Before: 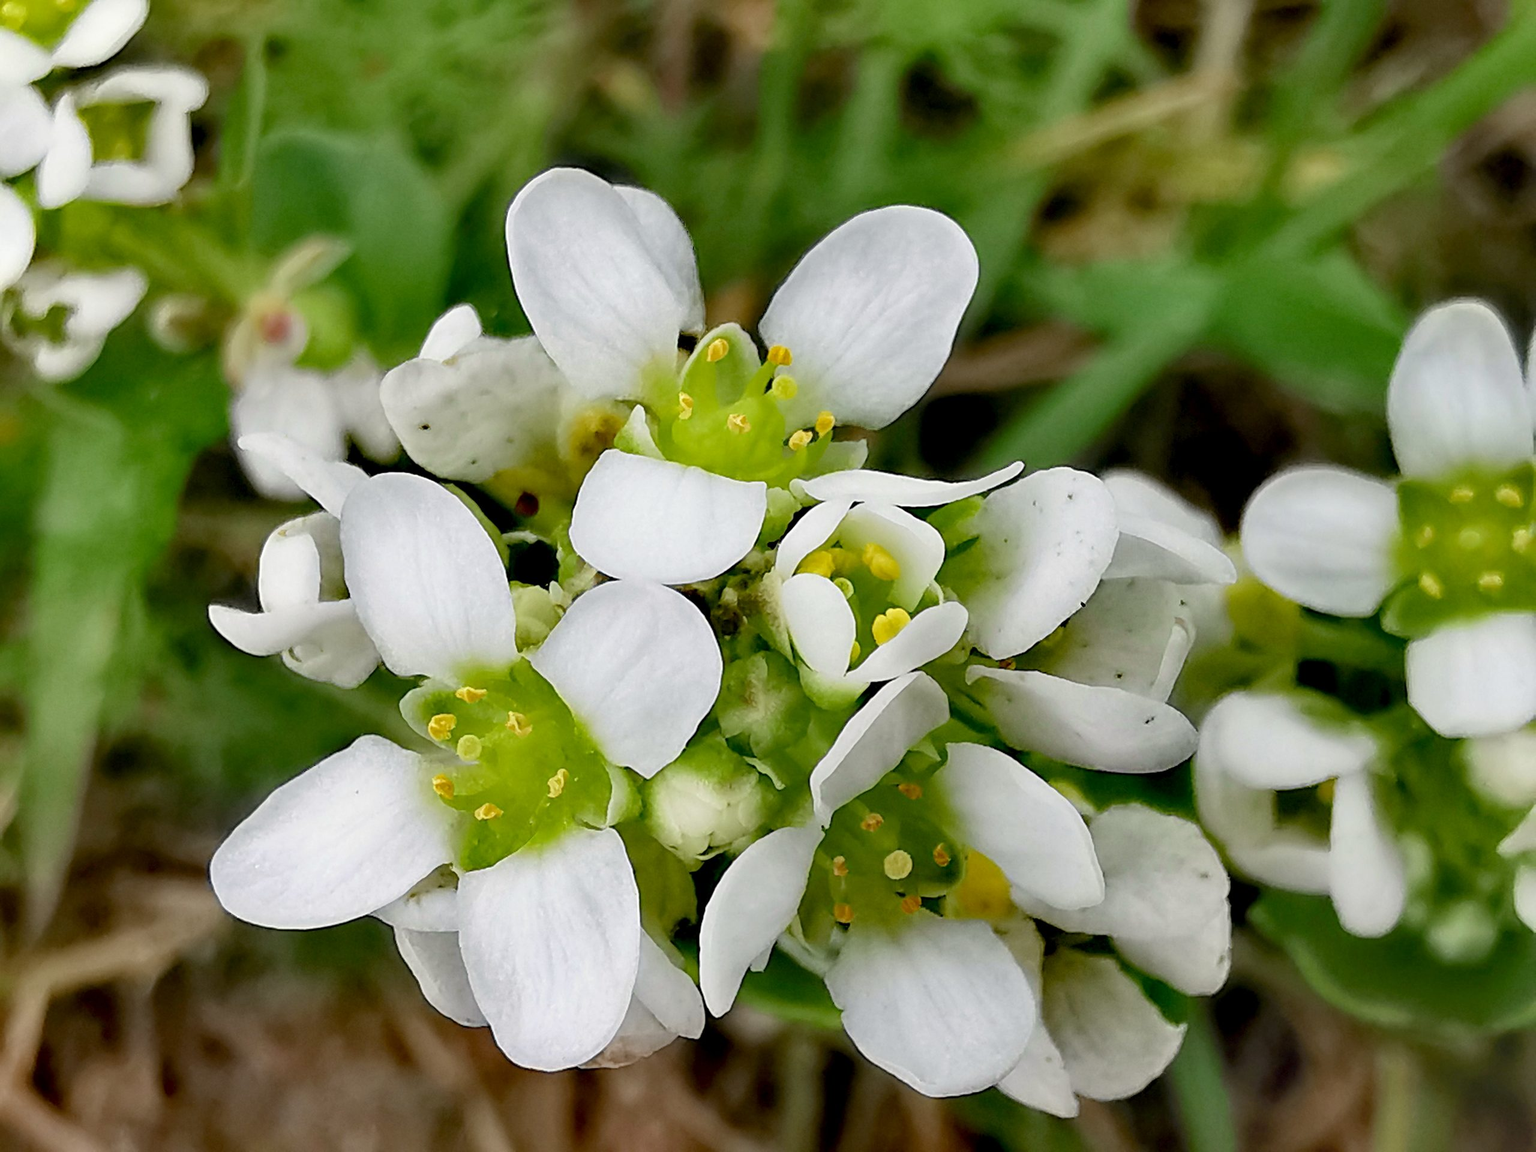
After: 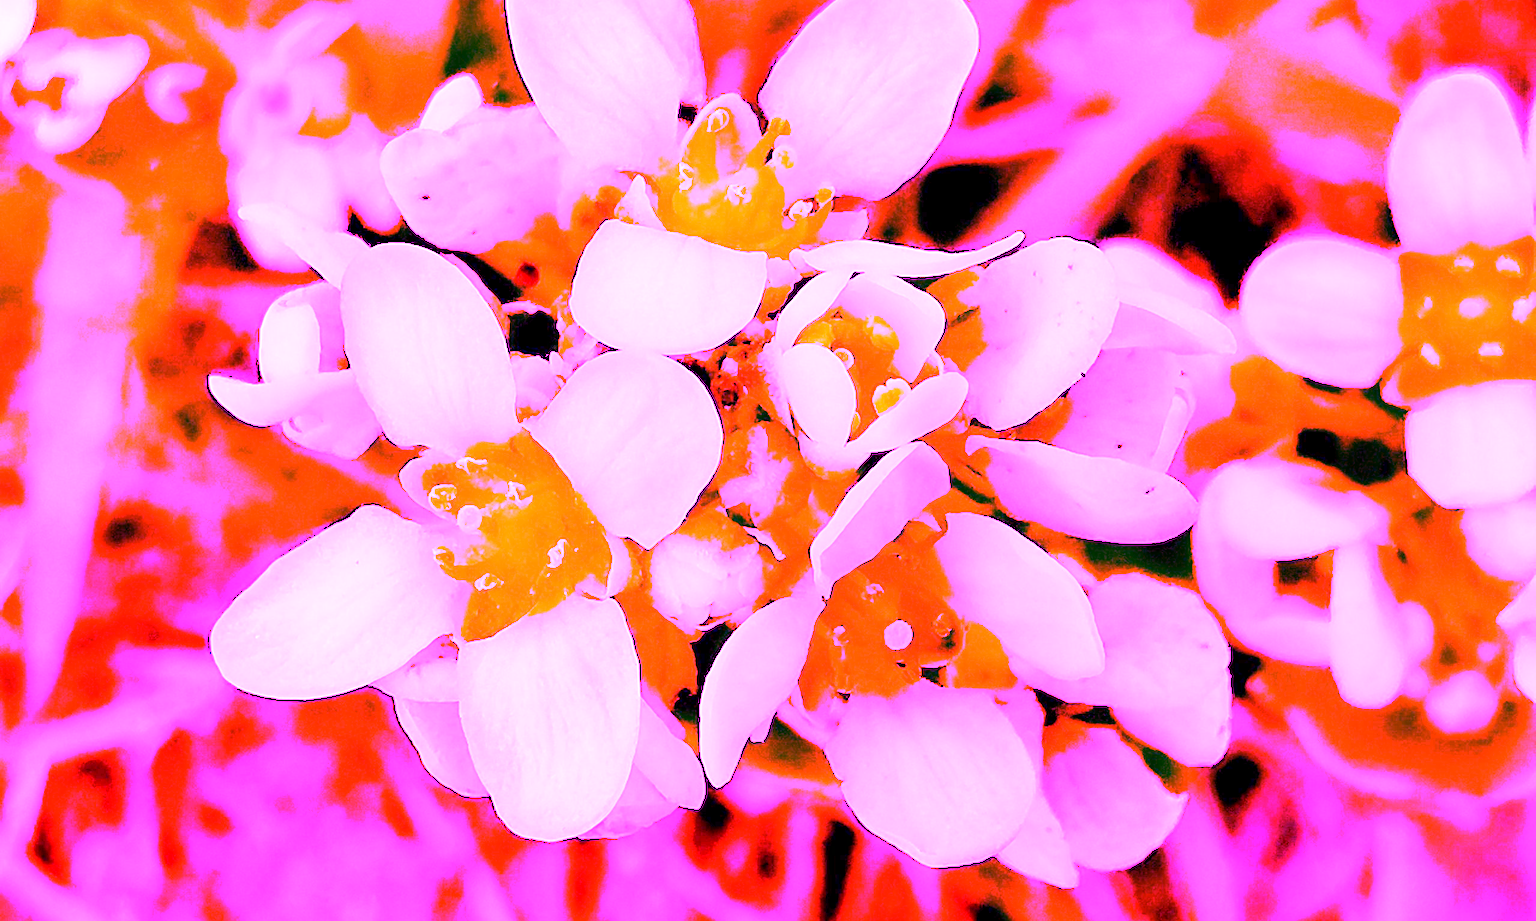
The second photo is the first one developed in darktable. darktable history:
crop and rotate: top 19.998%
white balance: red 8, blue 8
